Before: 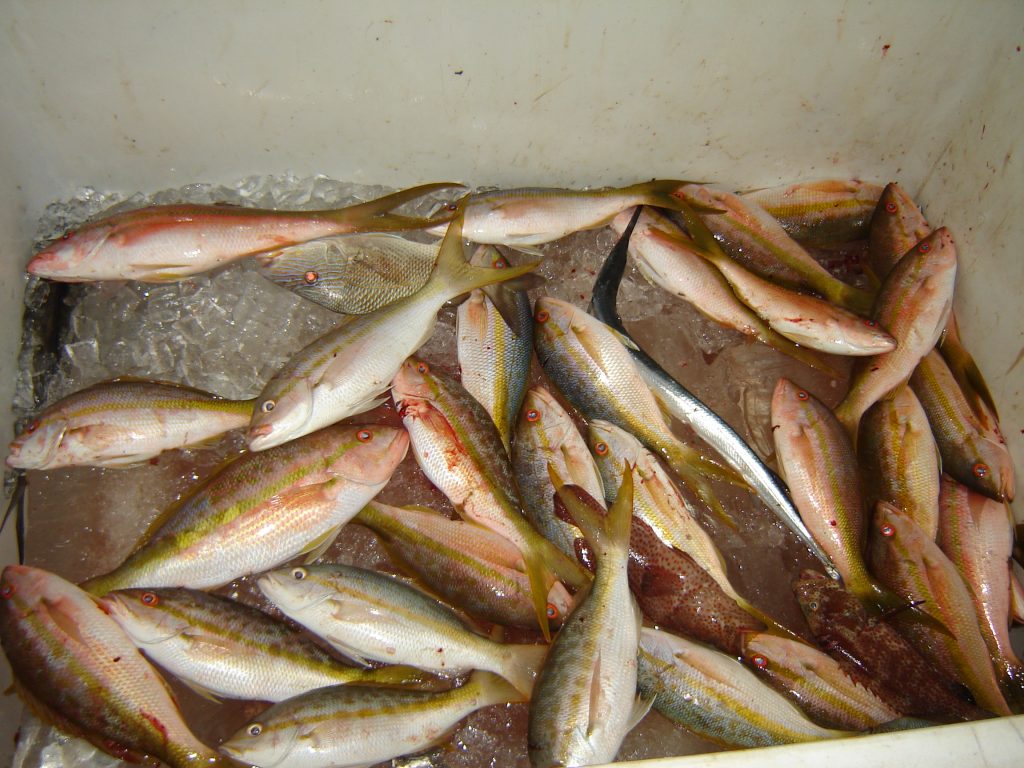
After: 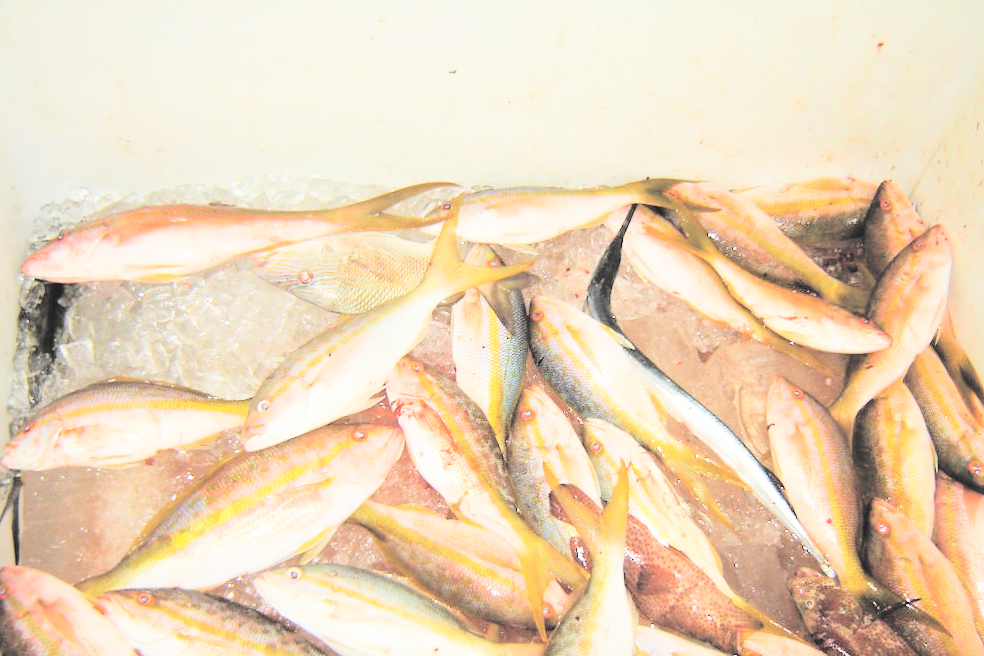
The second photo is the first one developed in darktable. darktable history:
crop and rotate: angle 0.2°, left 0.275%, right 3.127%, bottom 14.18%
contrast brightness saturation: brightness 1
filmic rgb: black relative exposure -5 EV, hardness 2.88, contrast 1.4, highlights saturation mix -30%
exposure: black level correction 0, exposure 1.2 EV, compensate highlight preservation false
